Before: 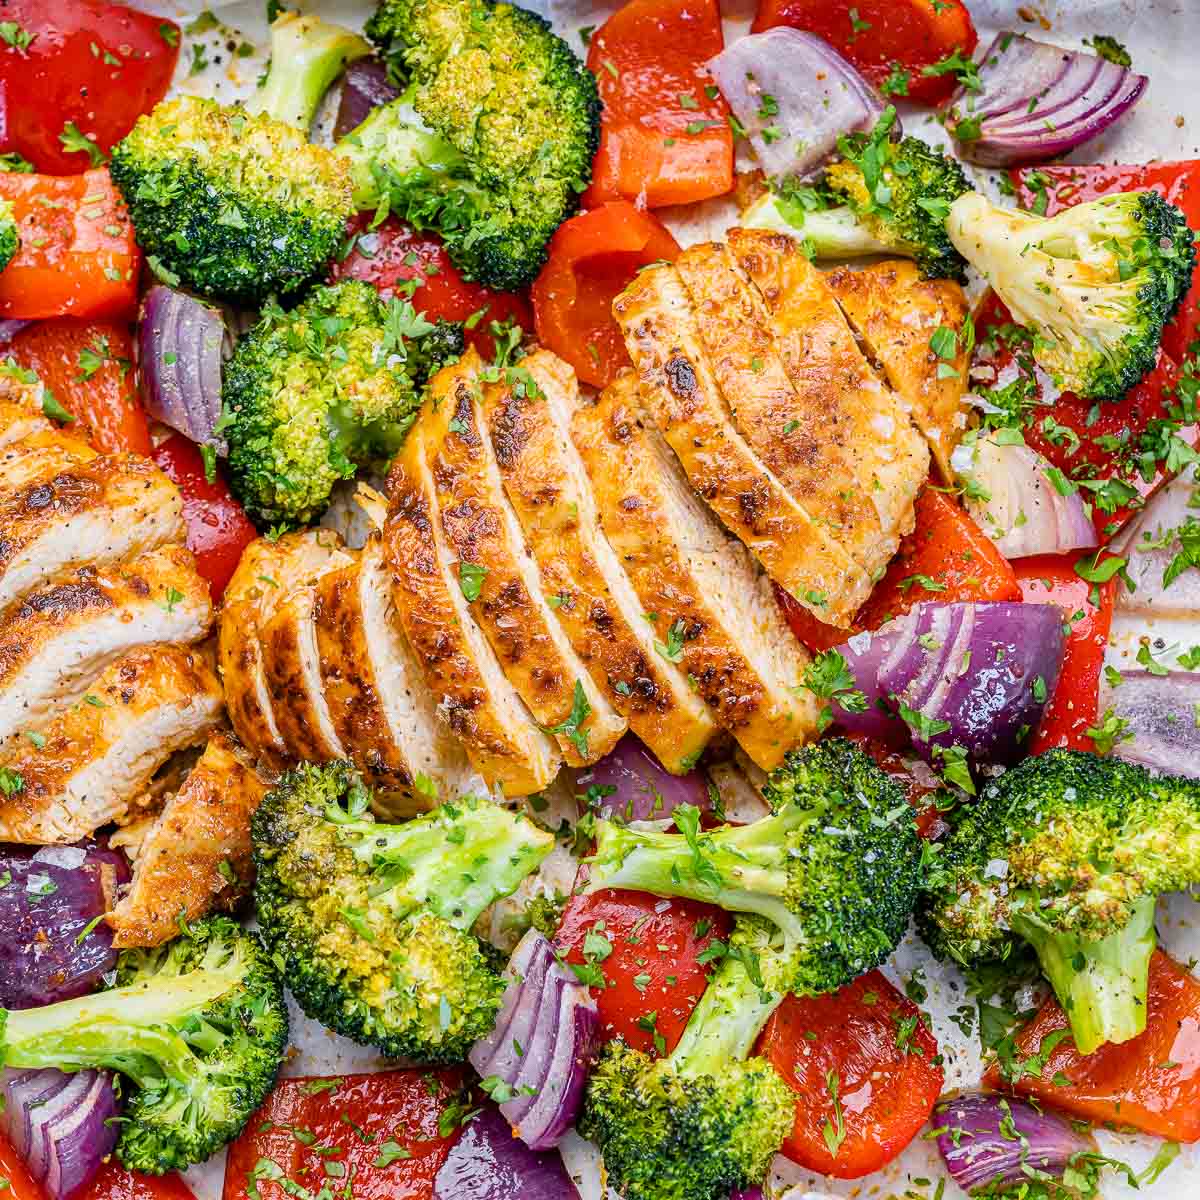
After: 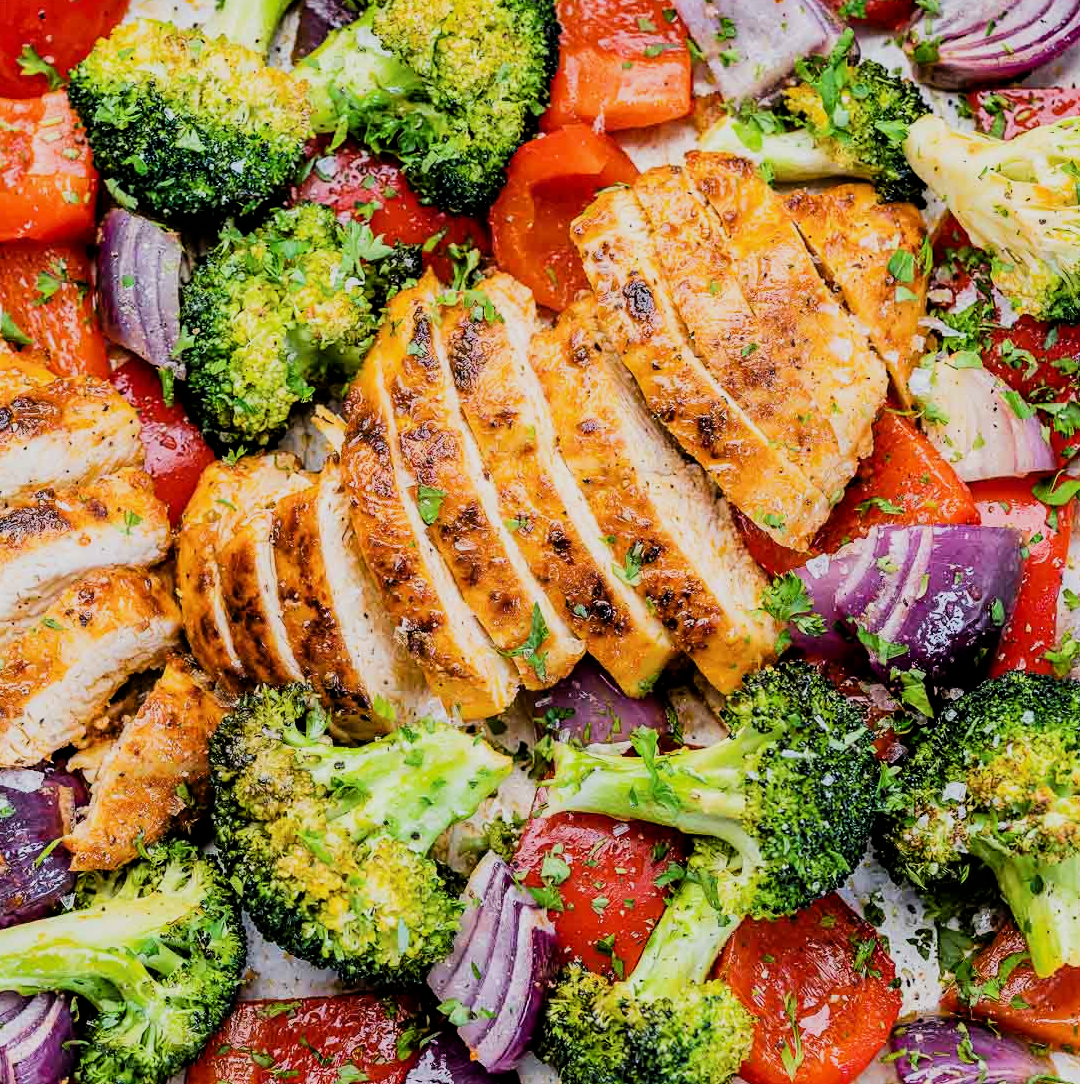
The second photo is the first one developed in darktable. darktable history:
crop: left 3.548%, top 6.432%, right 6.412%, bottom 3.188%
filmic rgb: black relative exposure -5.06 EV, white relative exposure 3.98 EV, hardness 2.91, contrast 1.3, highlights saturation mix -30.45%
